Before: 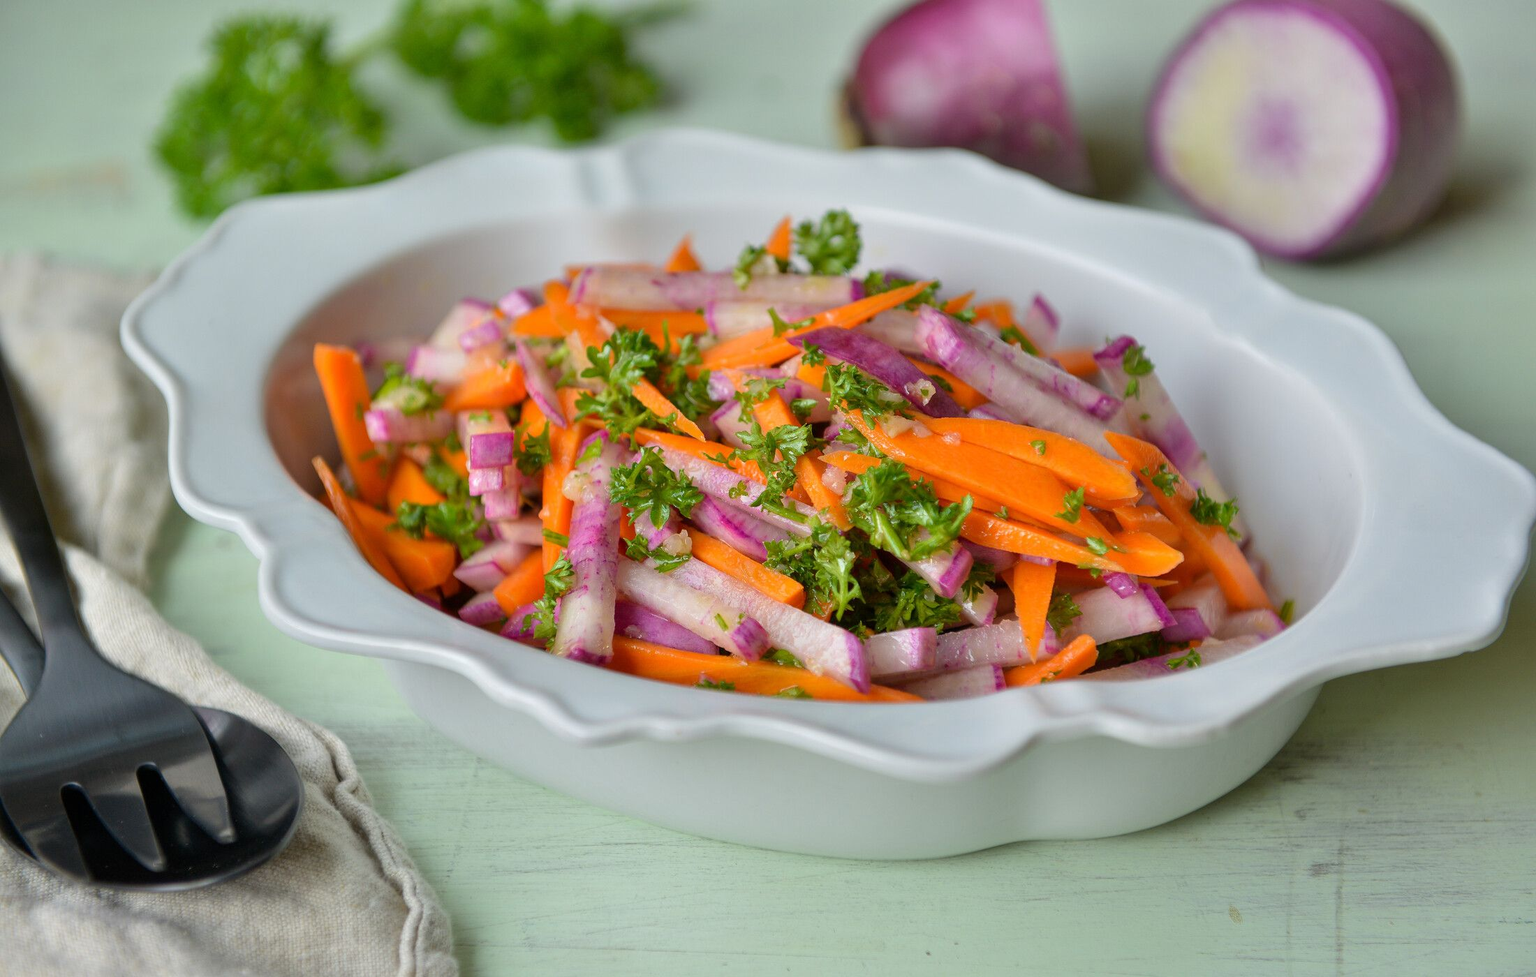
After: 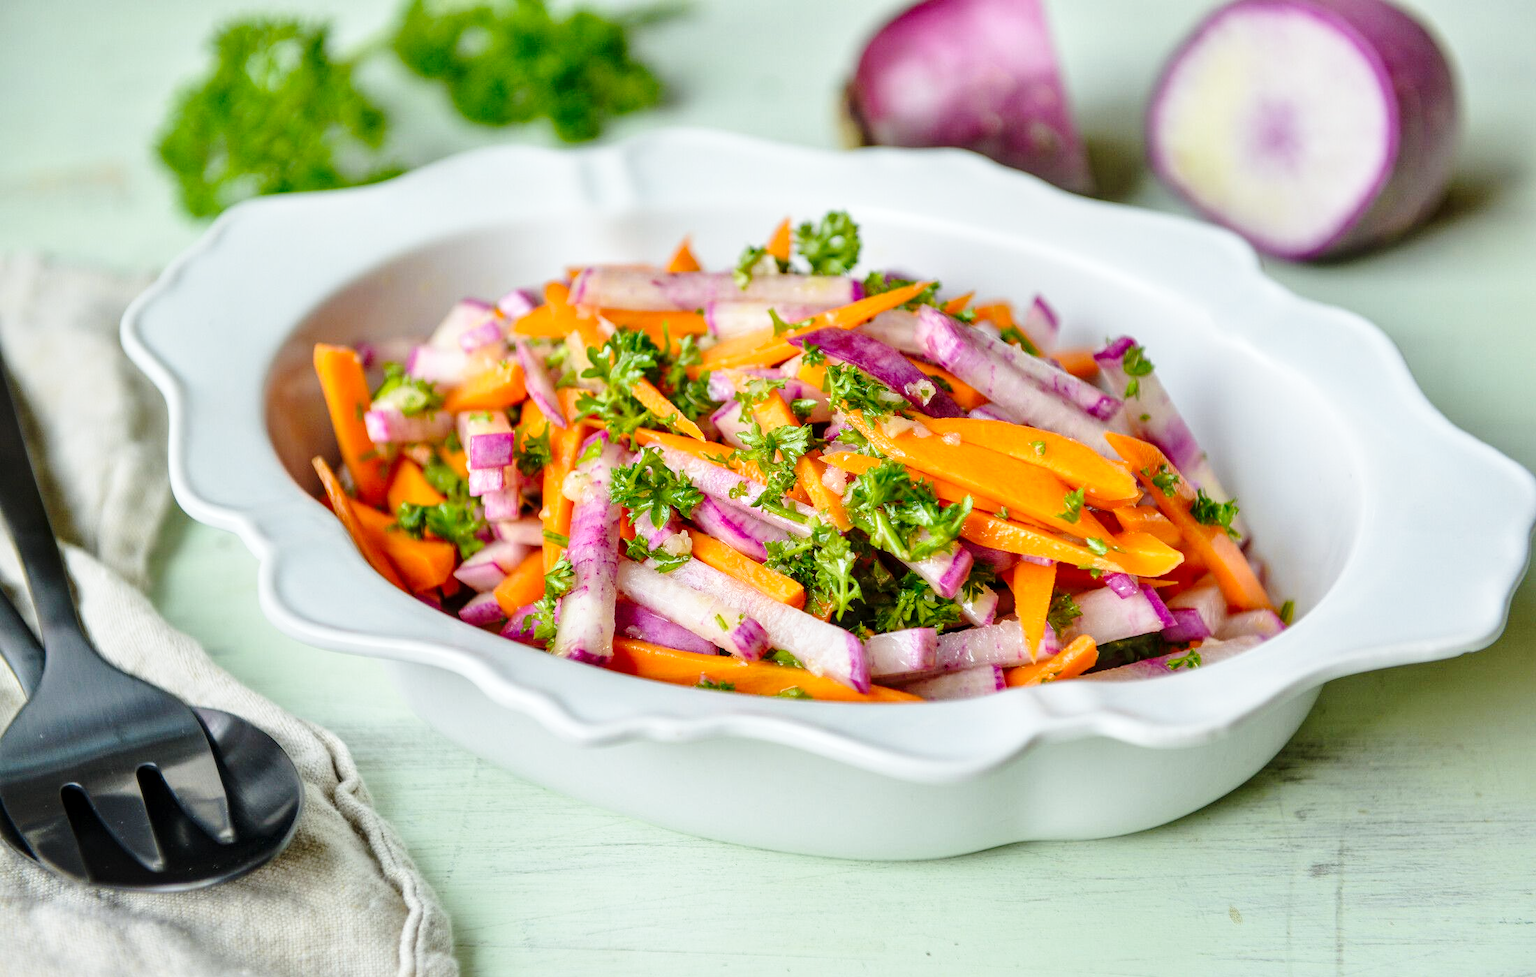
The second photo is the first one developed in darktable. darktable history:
white balance: red 0.978, blue 0.999
base curve: curves: ch0 [(0, 0) (0.028, 0.03) (0.121, 0.232) (0.46, 0.748) (0.859, 0.968) (1, 1)], preserve colors none
local contrast: detail 130%
